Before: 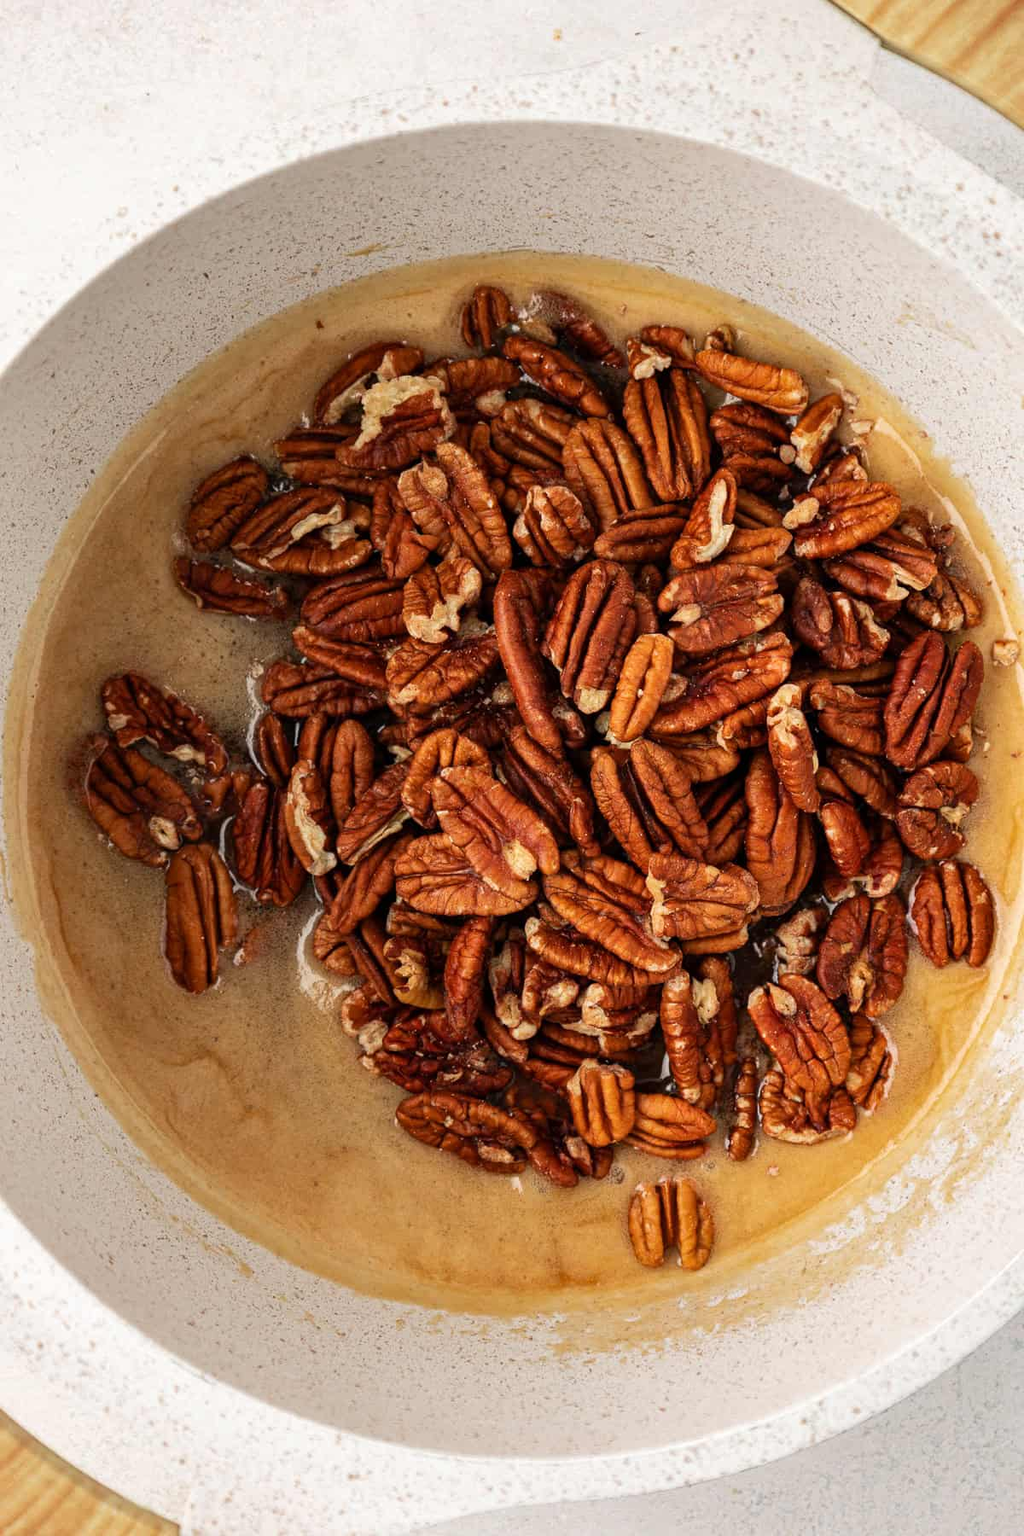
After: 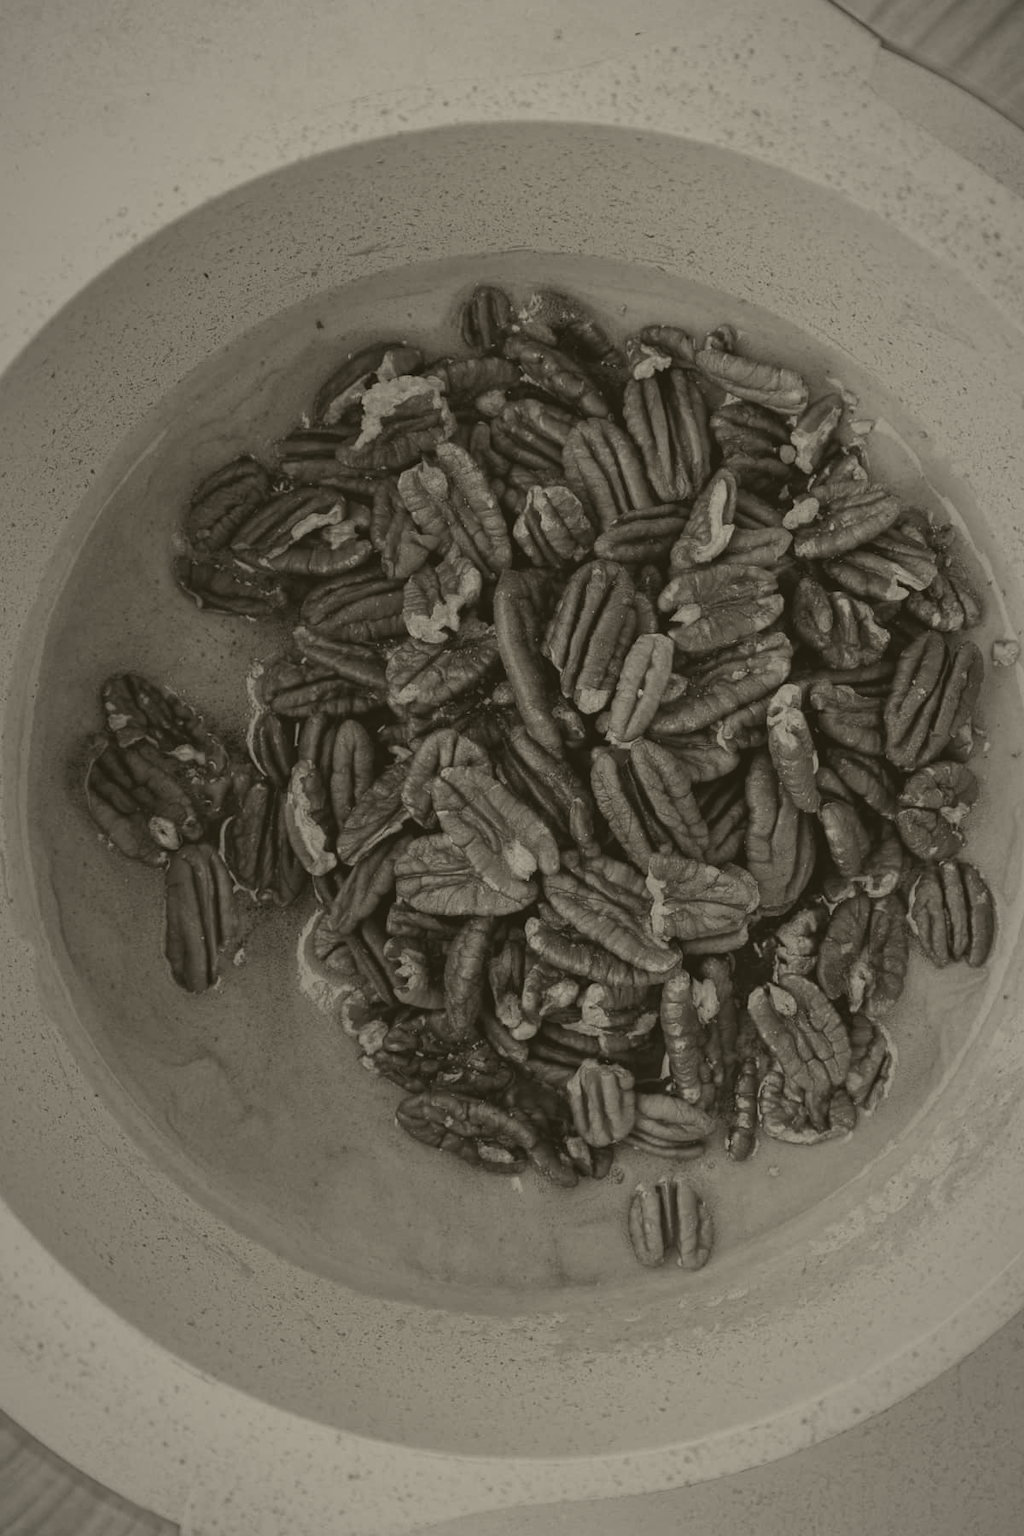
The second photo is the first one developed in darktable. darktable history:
vignetting: fall-off start 80.87%, fall-off radius 61.59%, brightness -0.384, saturation 0.007, center (0, 0.007), automatic ratio true, width/height ratio 1.418
colorize: hue 41.44°, saturation 22%, source mix 60%, lightness 10.61%
haze removal: compatibility mode true, adaptive false
